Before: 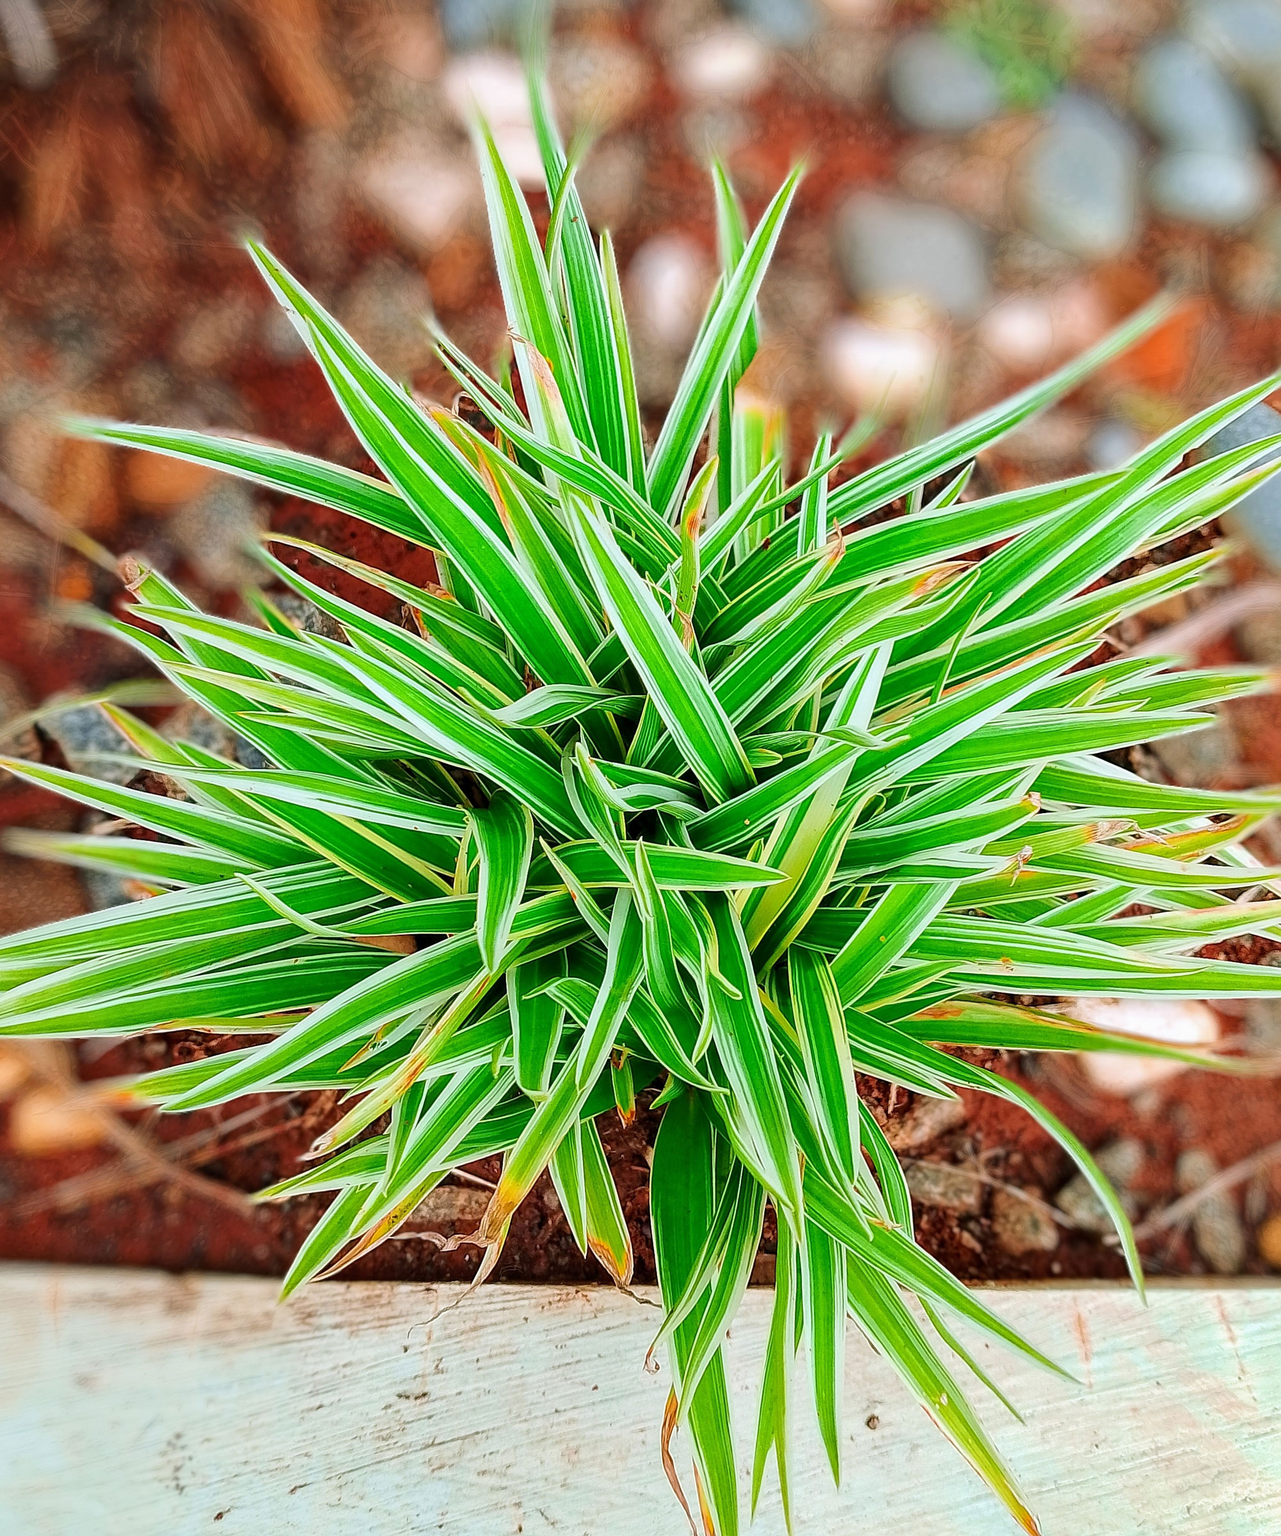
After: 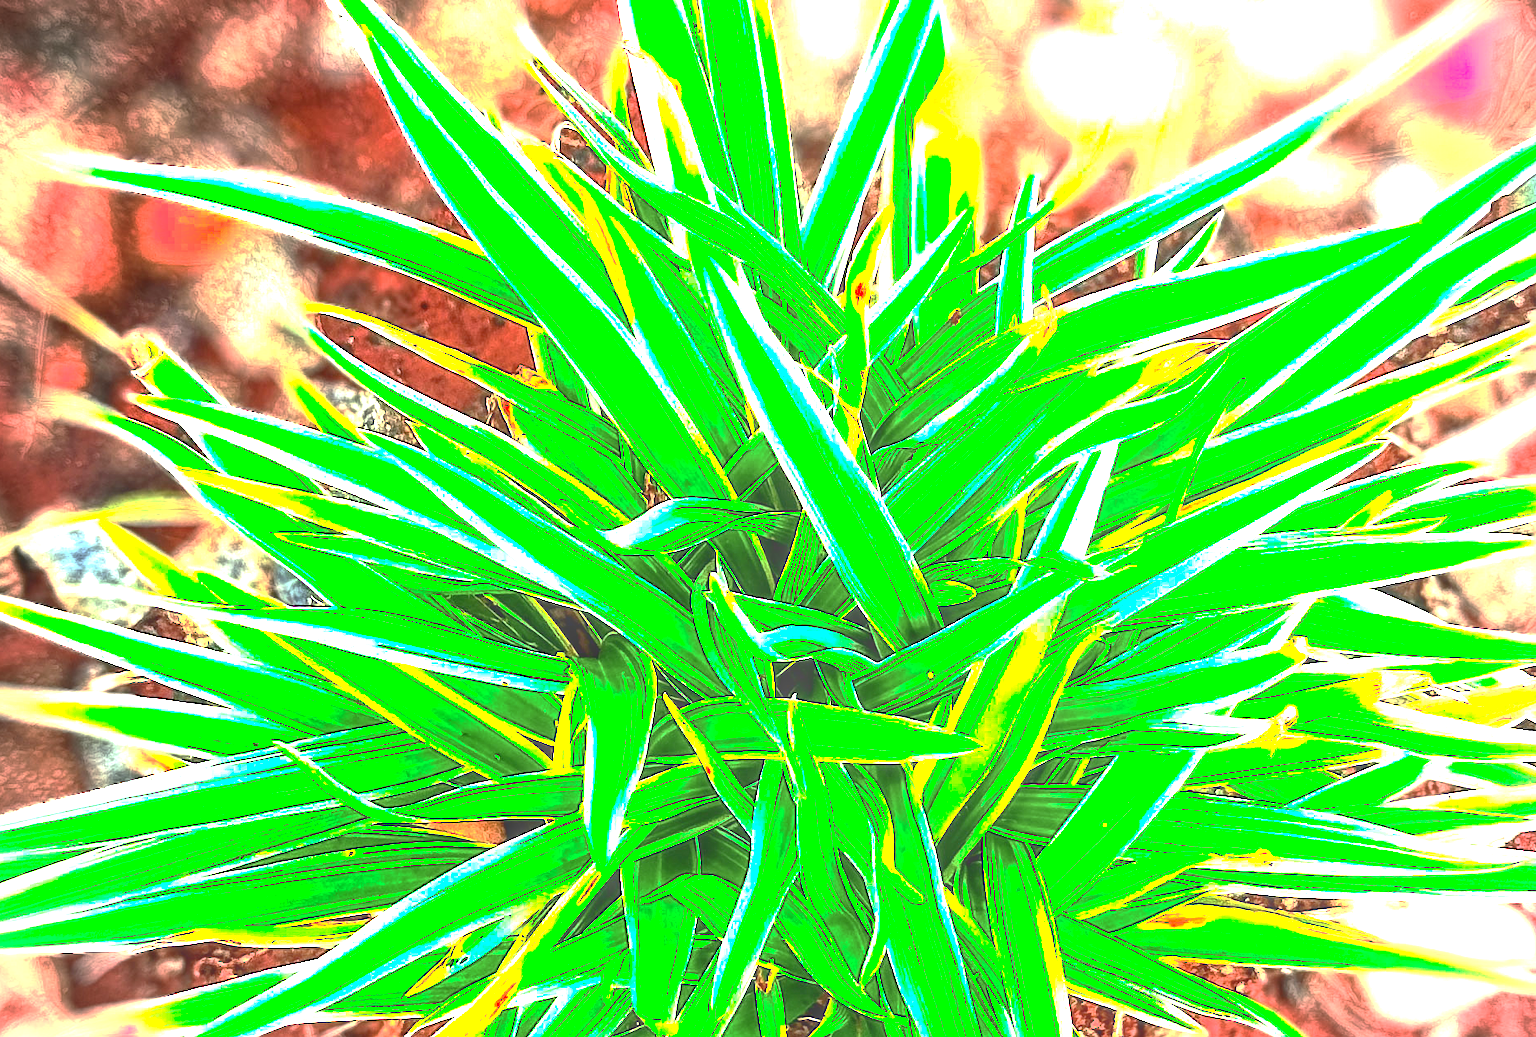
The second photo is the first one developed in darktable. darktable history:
crop: left 1.841%, top 19.376%, right 4.842%, bottom 28.045%
vignetting: fall-off radius 61.12%
contrast brightness saturation: contrast 0.197, brightness -0.114, saturation 0.1
exposure: black level correction 0, exposure 1.953 EV, compensate highlight preservation false
base curve: curves: ch0 [(0, 0) (0.841, 0.609) (1, 1)], preserve colors none
local contrast: detail 130%
